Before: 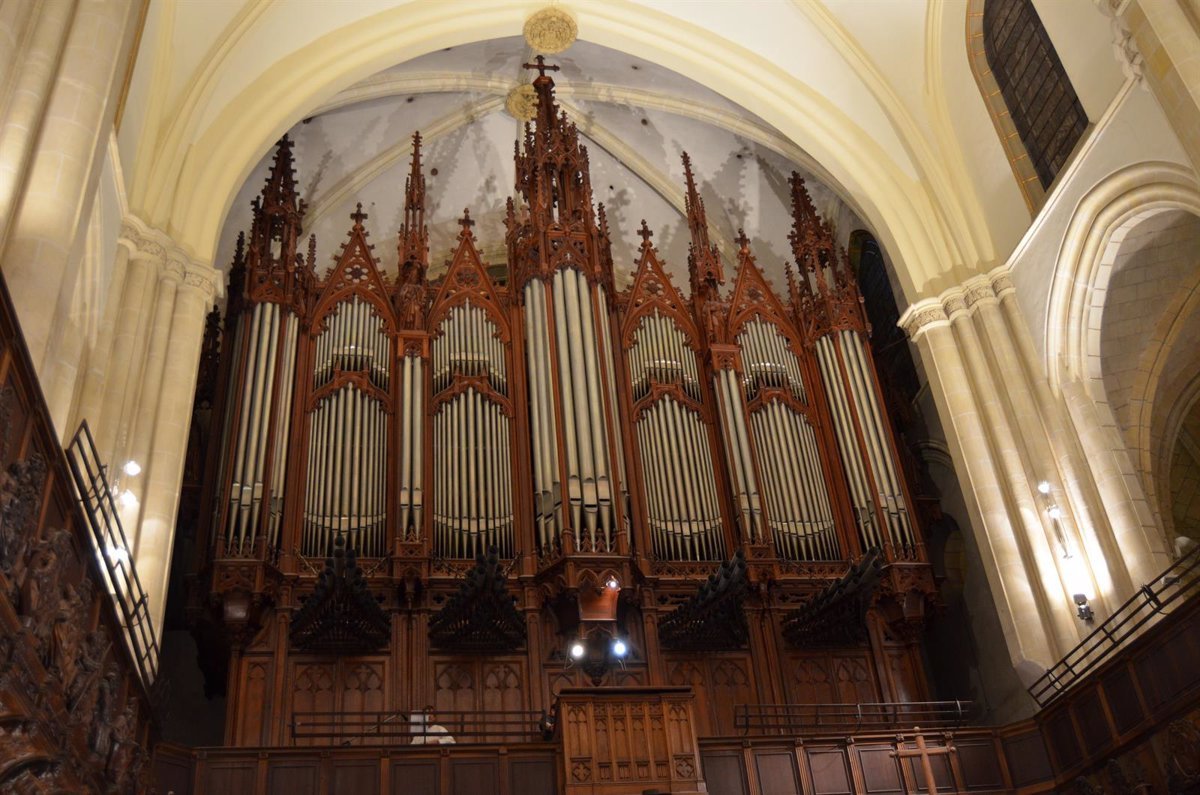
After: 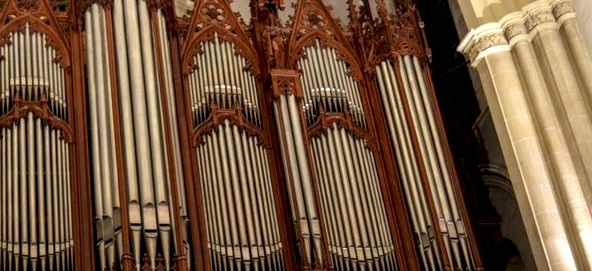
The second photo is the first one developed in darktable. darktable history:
crop: left 36.7%, top 34.639%, right 13.092%, bottom 31.183%
exposure: black level correction 0.002, exposure 0.149 EV, compensate exposure bias true, compensate highlight preservation false
local contrast: highlights 60%, shadows 62%, detail 160%
